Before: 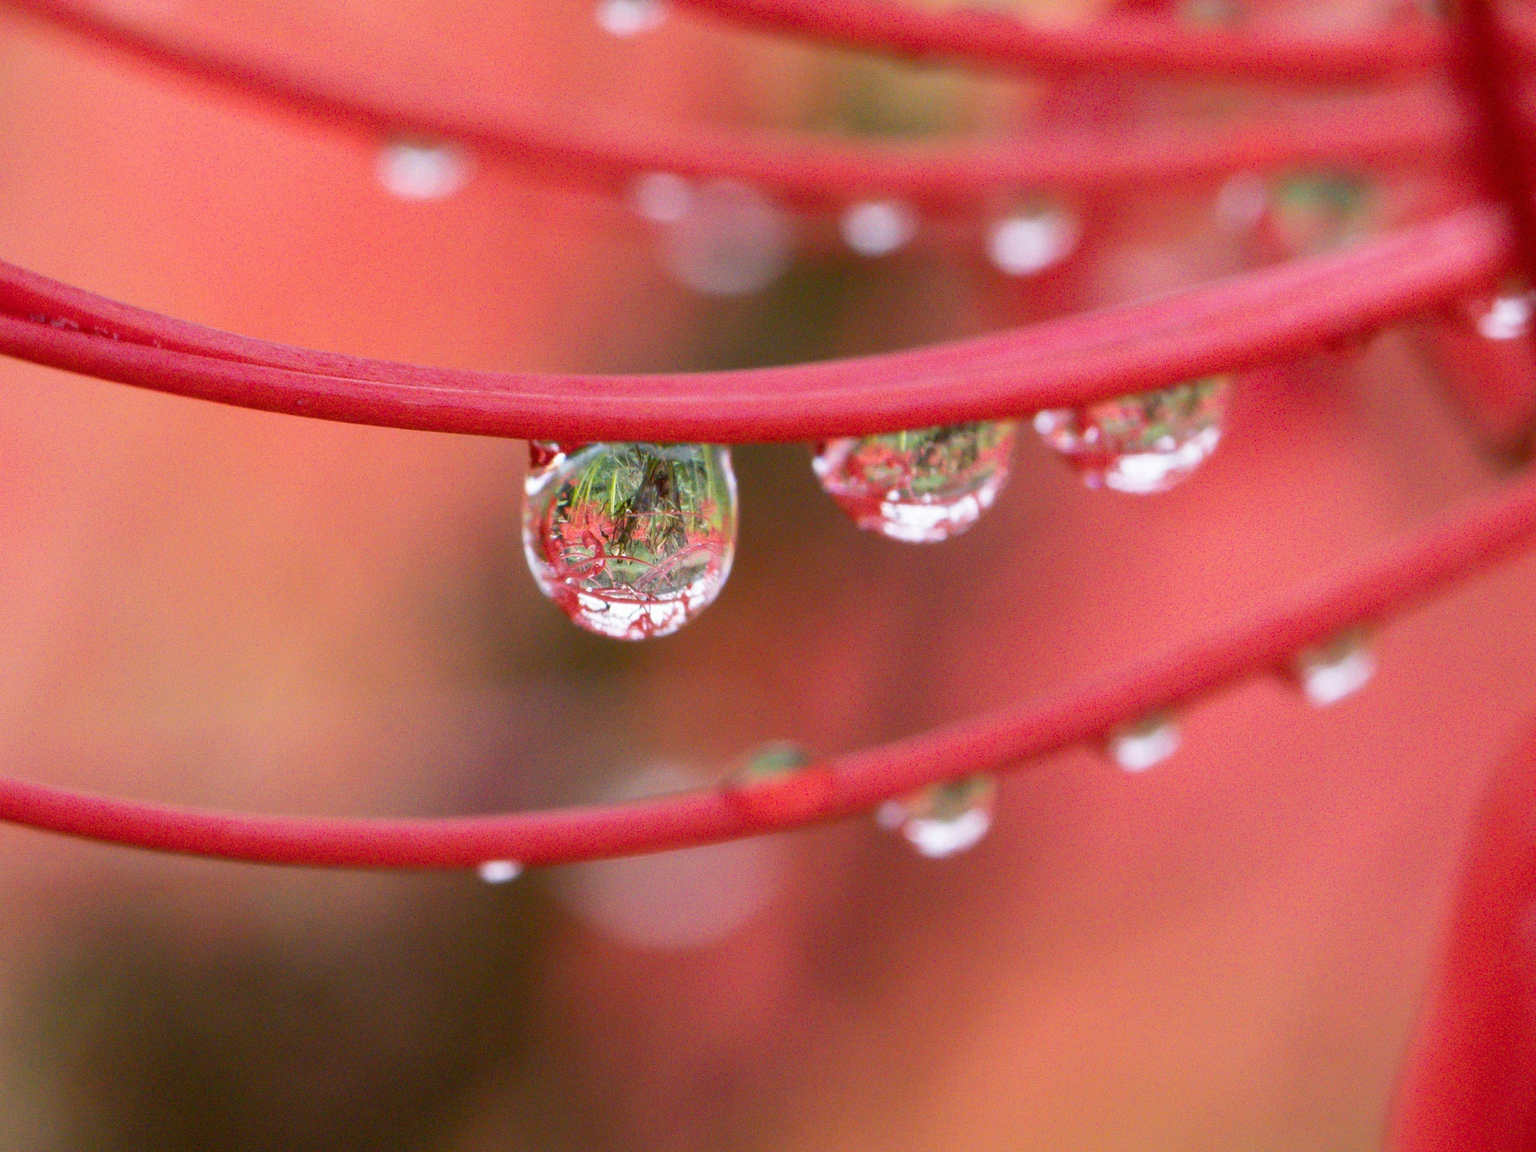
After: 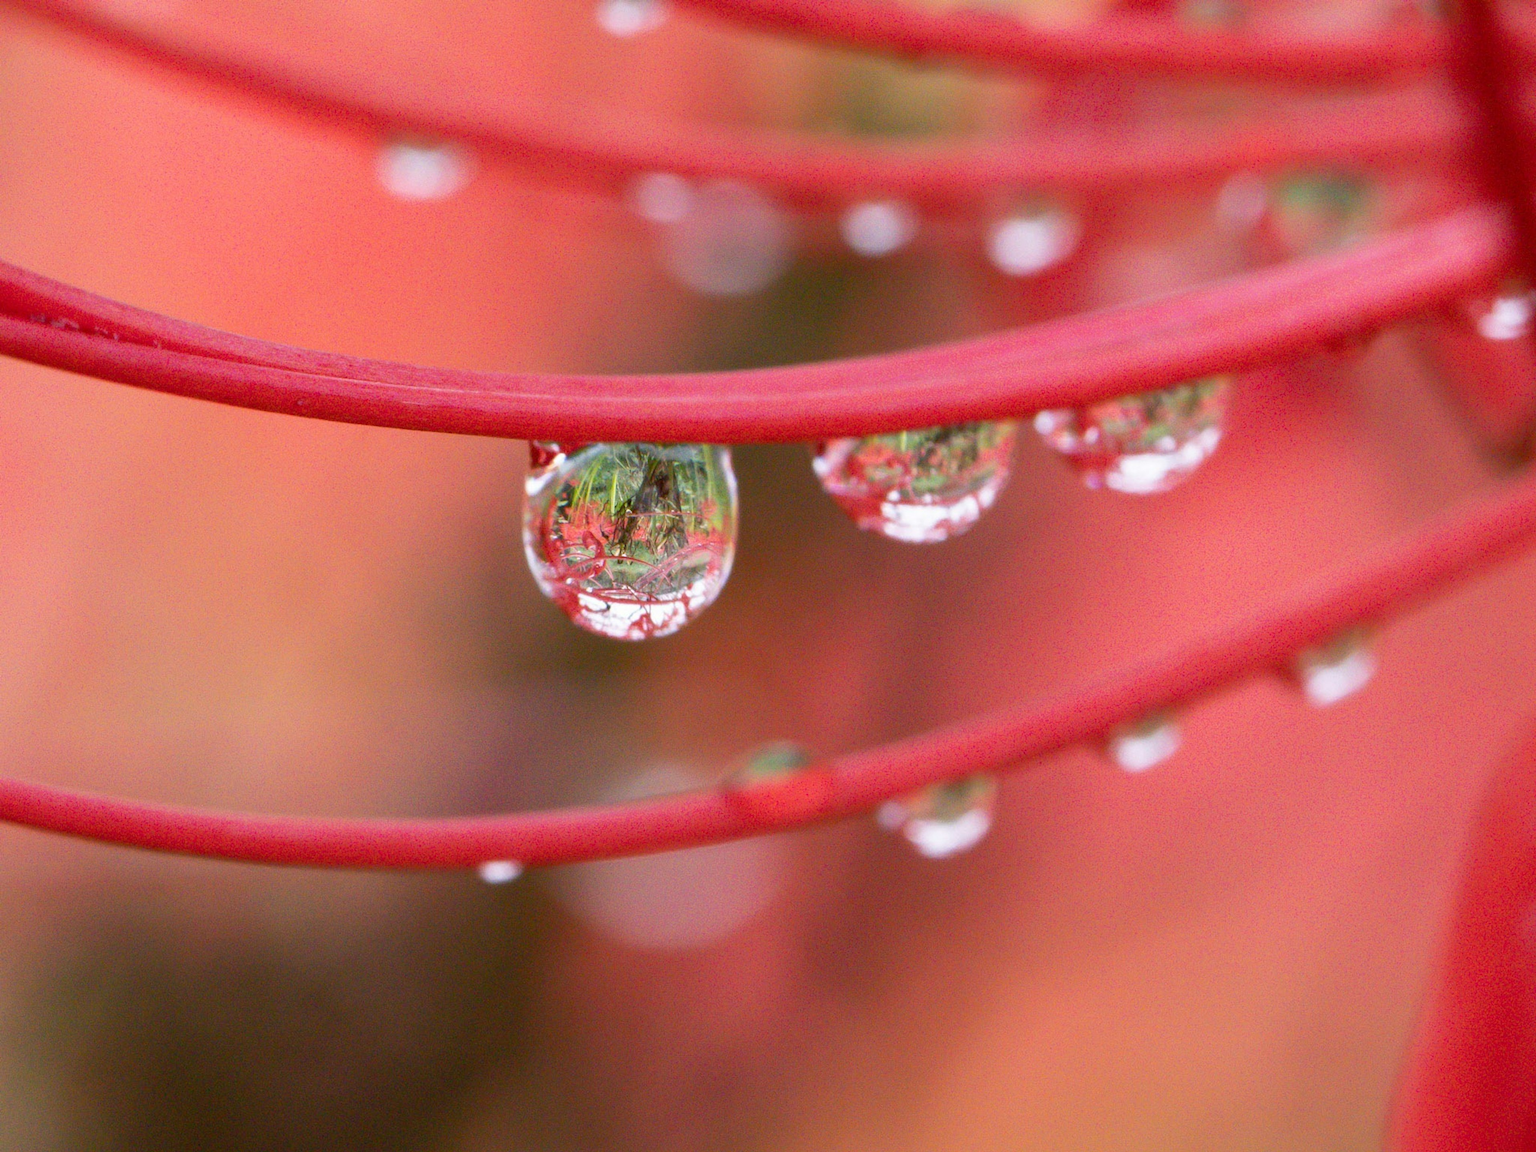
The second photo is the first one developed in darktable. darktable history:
levels: levels [0, 0.498, 1]
